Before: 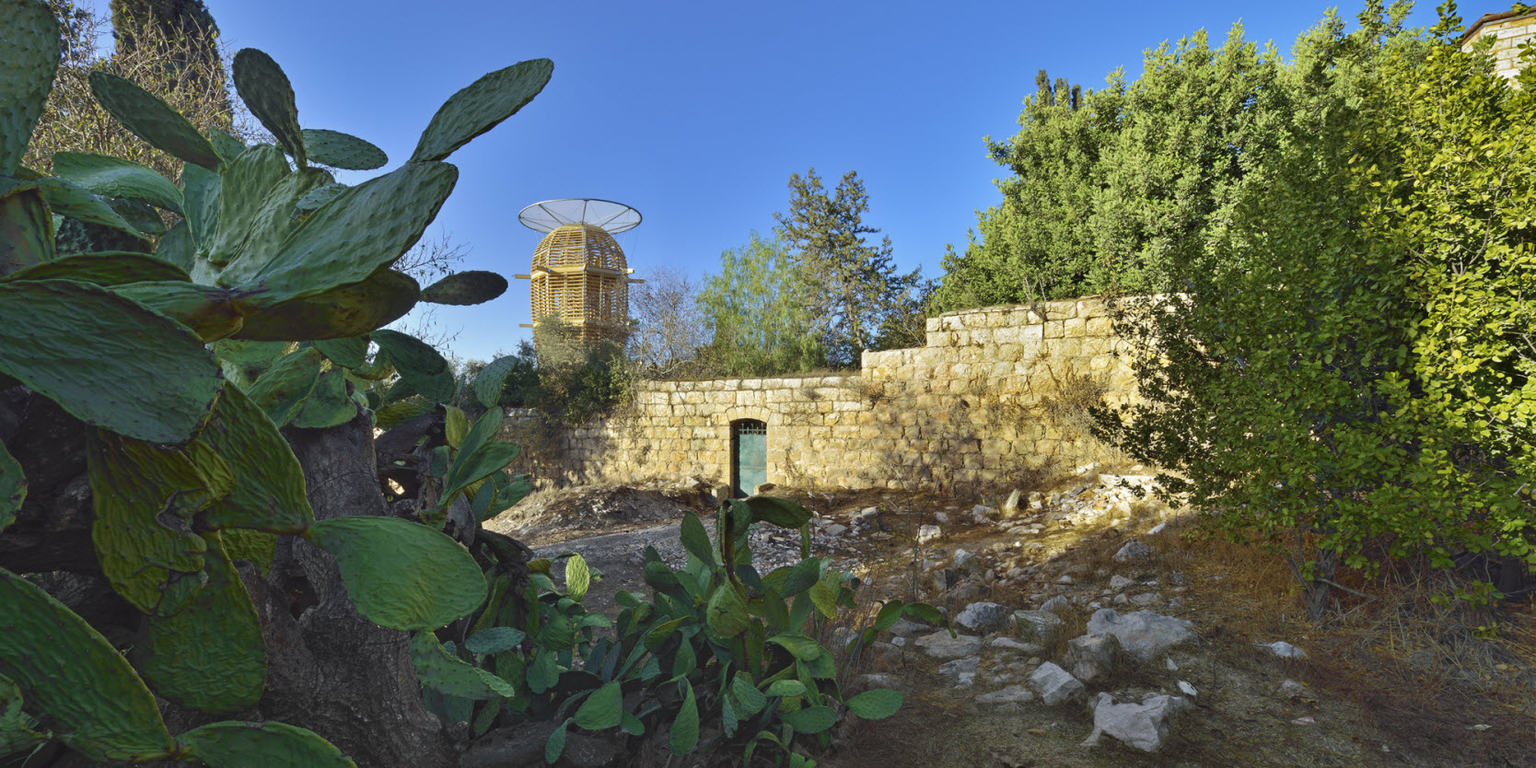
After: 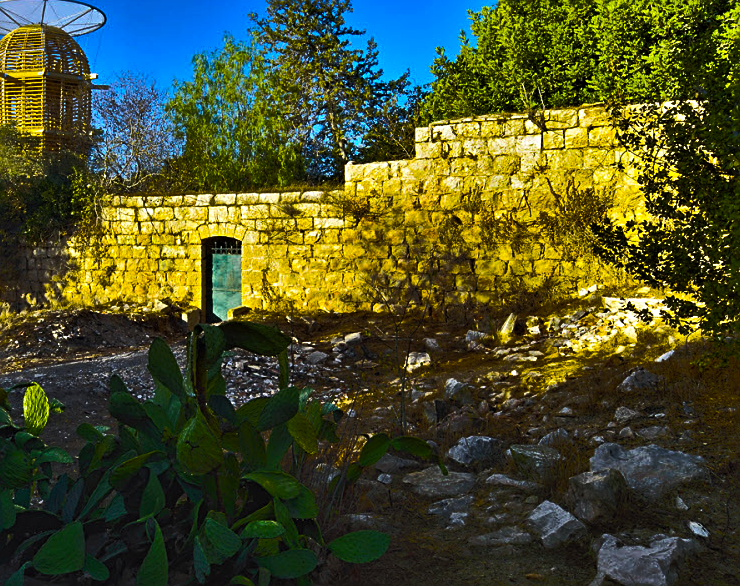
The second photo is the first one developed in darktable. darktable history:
crop: left 35.432%, top 26.233%, right 20.145%, bottom 3.432%
sharpen: on, module defaults
contrast equalizer: octaves 7, y [[0.6 ×6], [0.55 ×6], [0 ×6], [0 ×6], [0 ×6]], mix 0.3
color balance rgb: linear chroma grading › global chroma 40.15%, perceptual saturation grading › global saturation 60.58%, perceptual saturation grading › highlights 20.44%, perceptual saturation grading › shadows -50.36%, perceptual brilliance grading › highlights 2.19%, perceptual brilliance grading › mid-tones -50.36%, perceptual brilliance grading › shadows -50.36%
